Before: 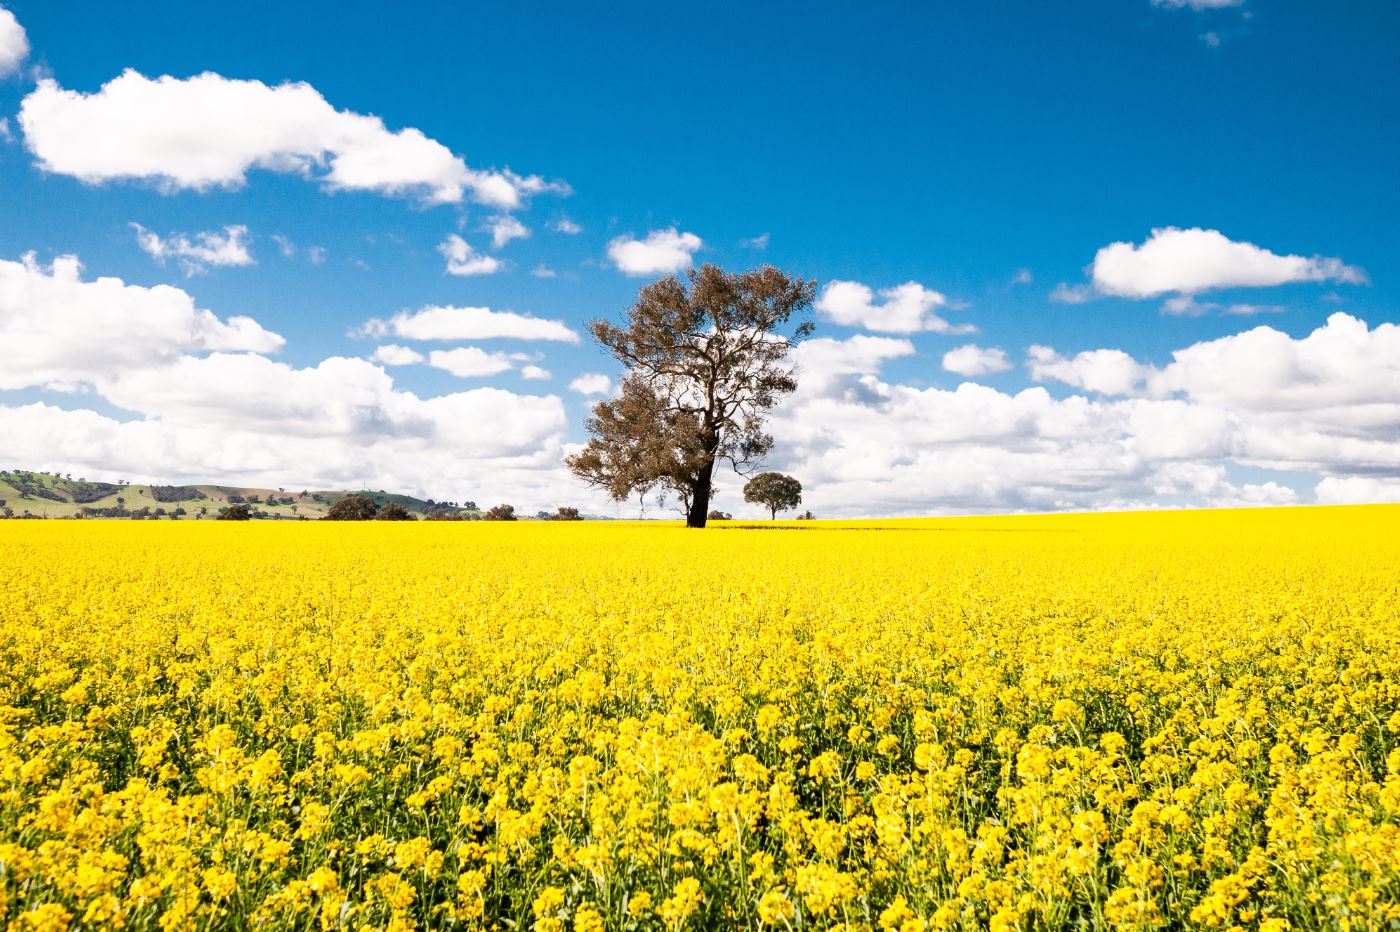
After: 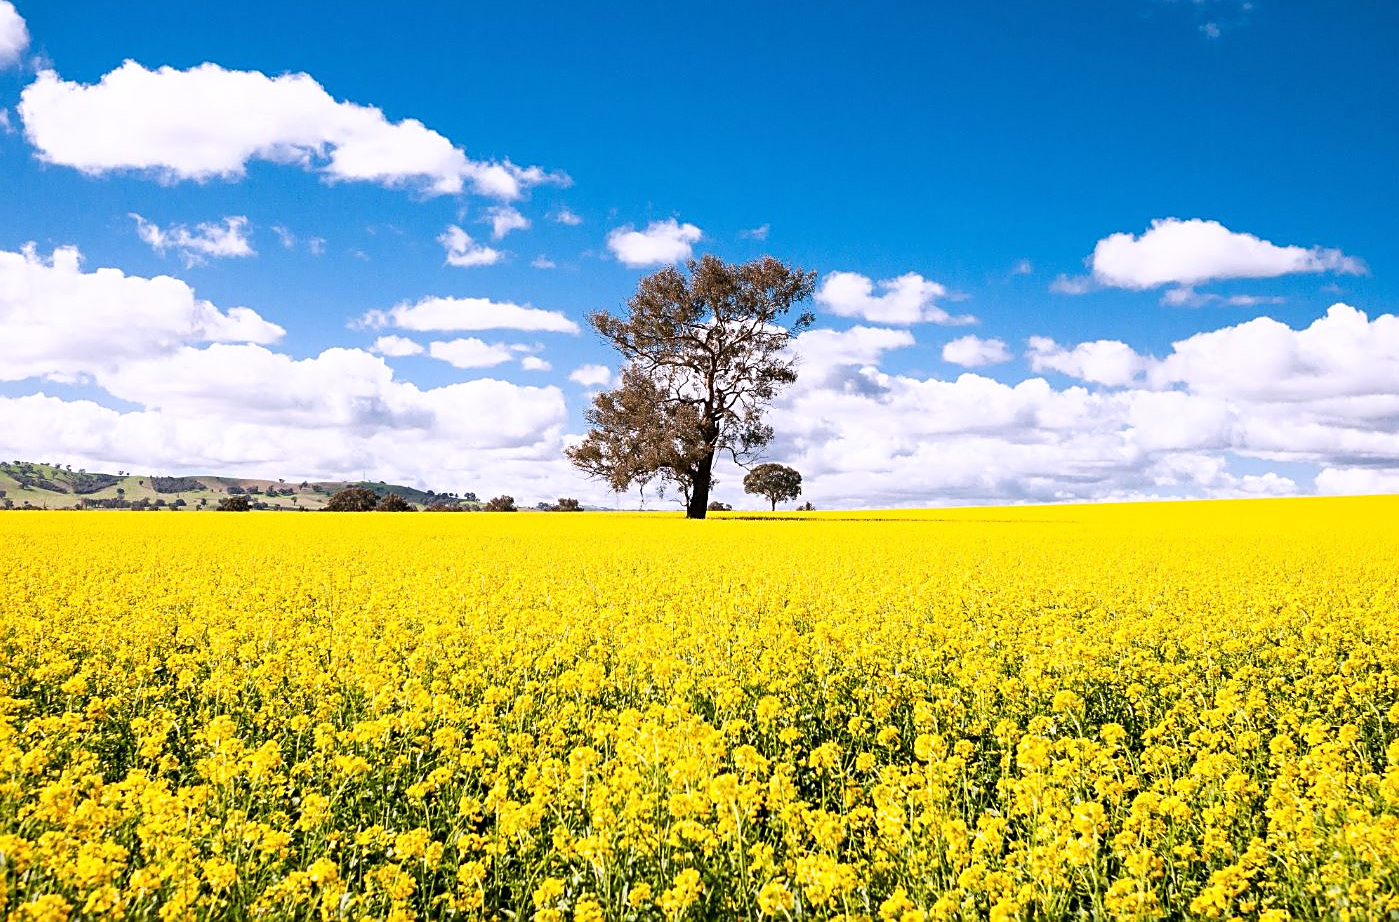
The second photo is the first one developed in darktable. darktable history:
white balance: red 1.004, blue 1.096
sharpen: on, module defaults
crop: top 1.049%, right 0.001%
